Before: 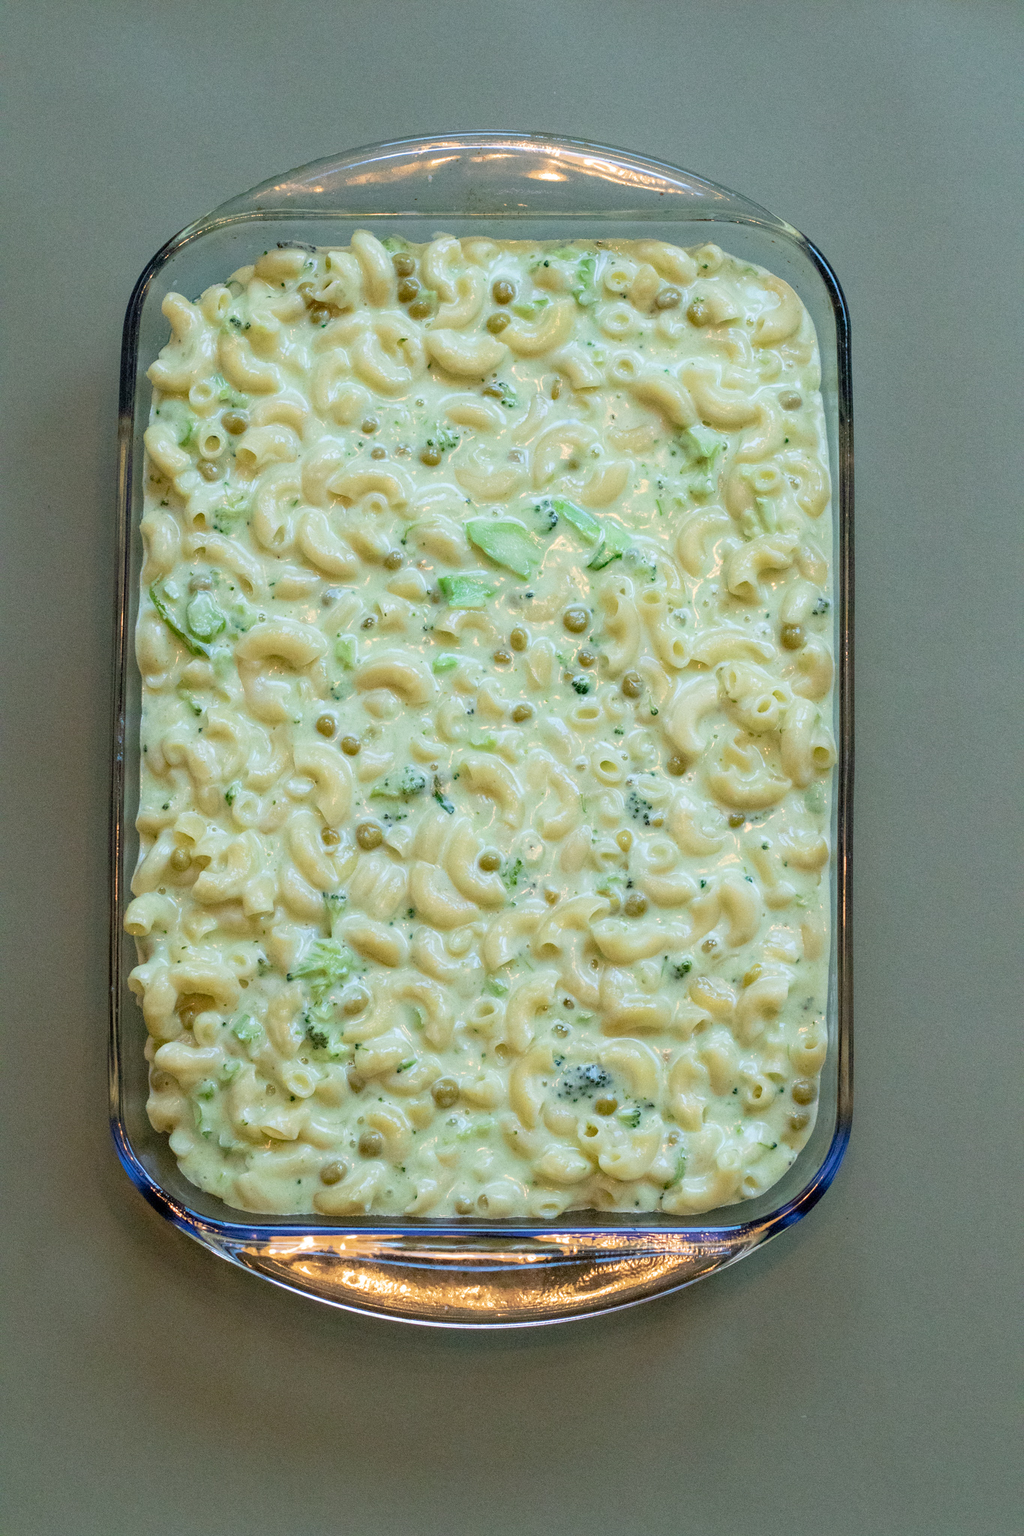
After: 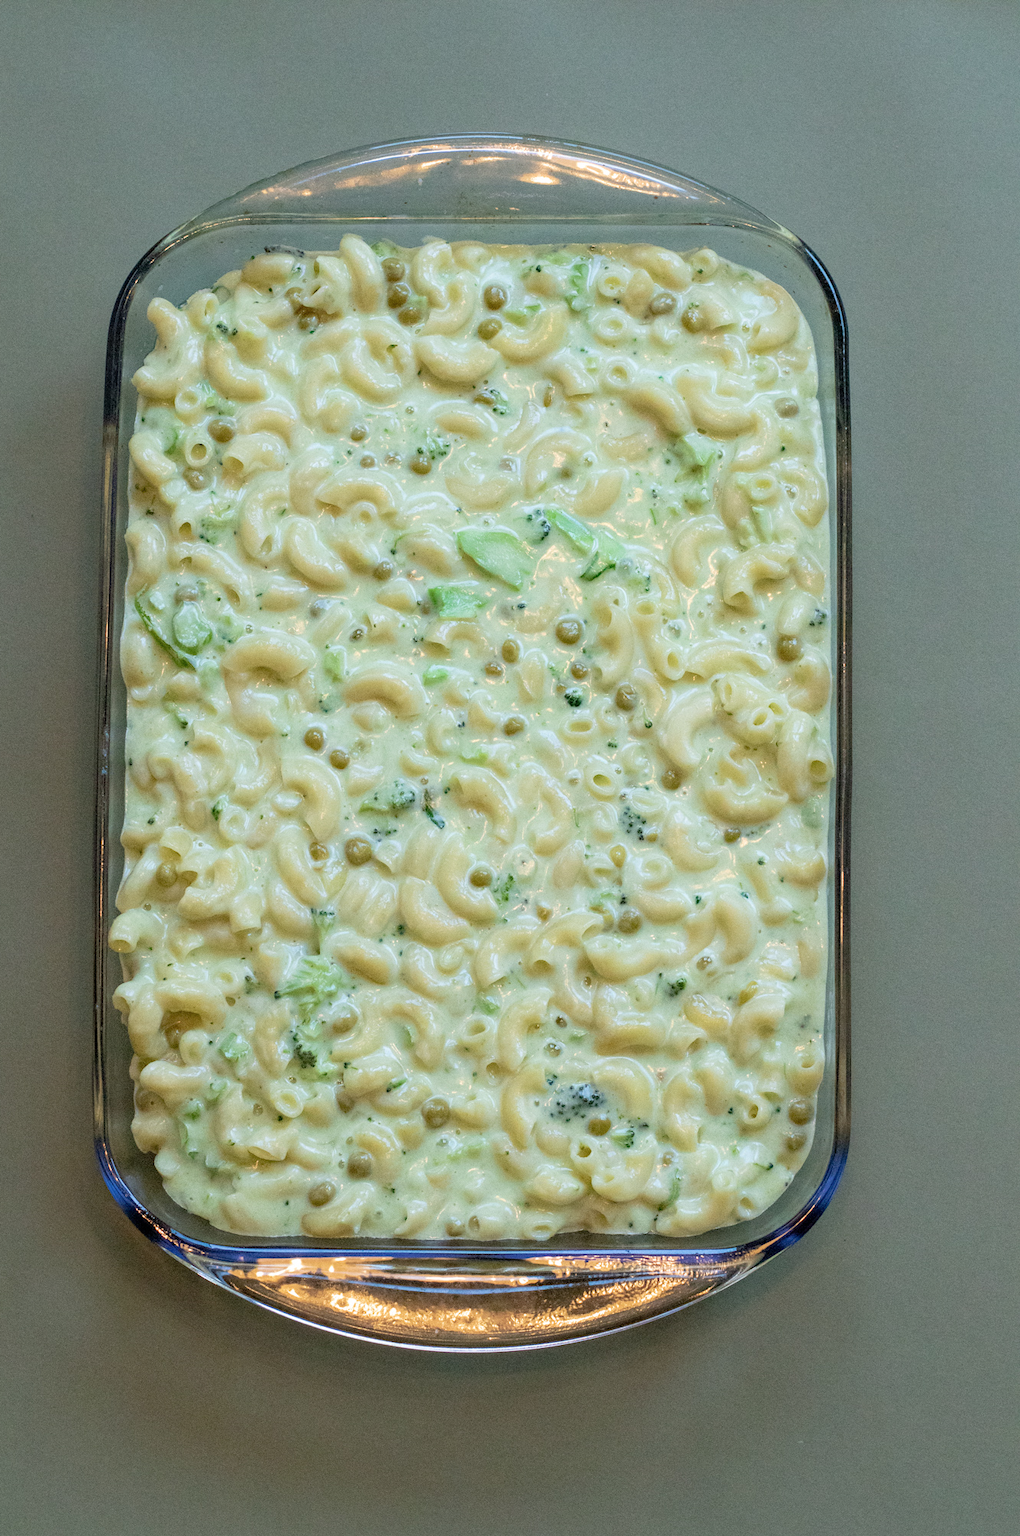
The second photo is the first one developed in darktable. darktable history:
crop: left 1.726%, right 0.277%, bottom 1.725%
contrast brightness saturation: saturation -0.06
